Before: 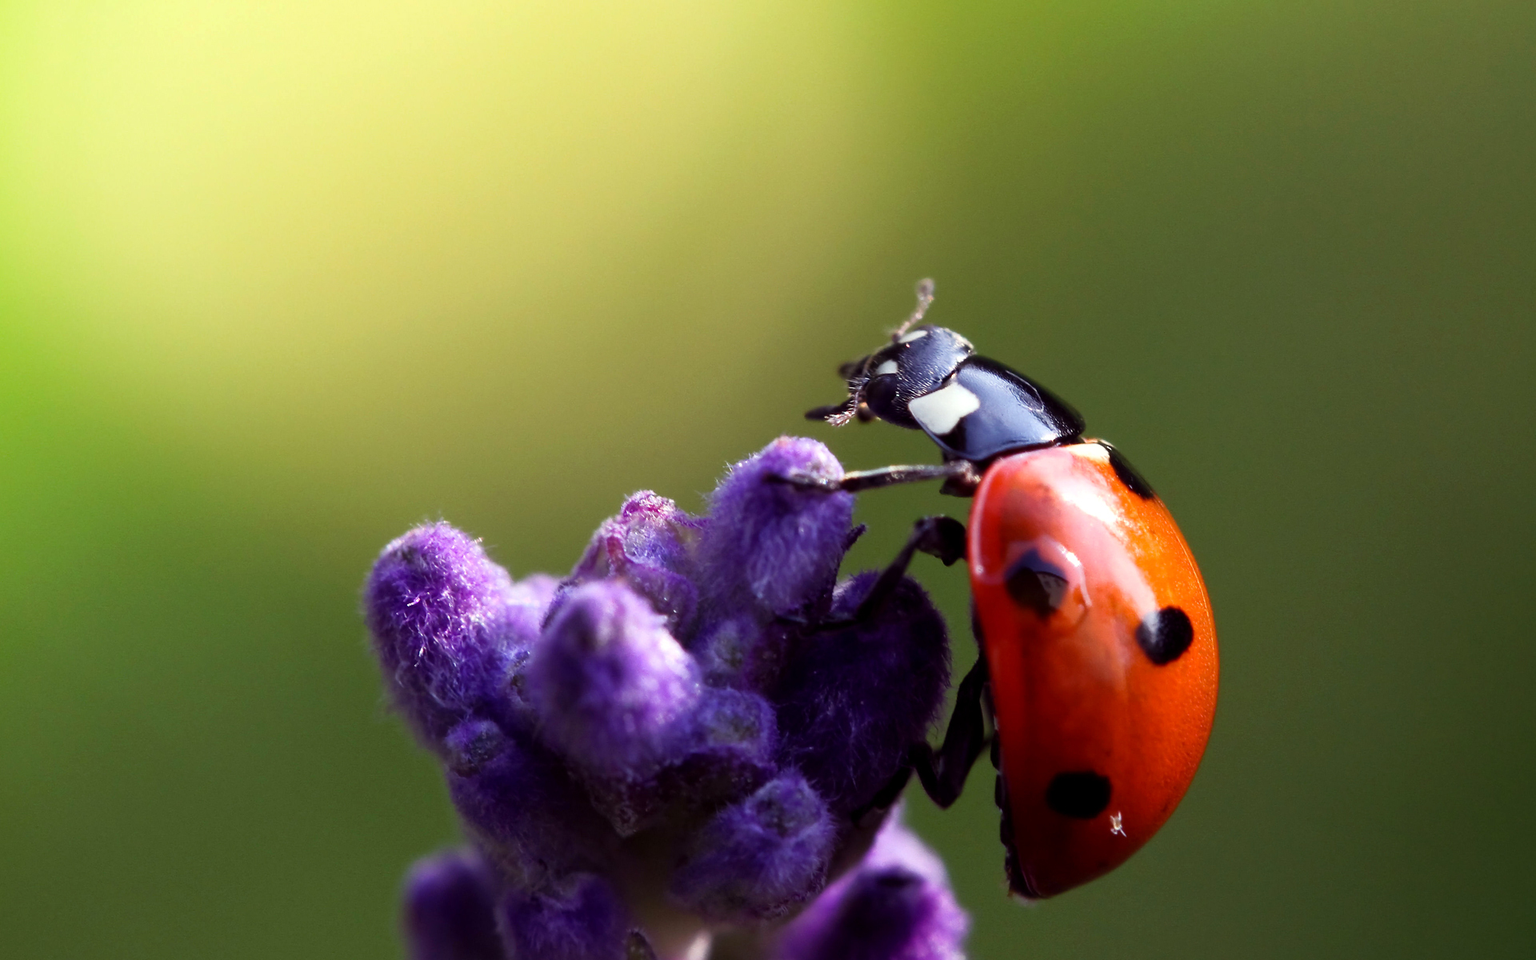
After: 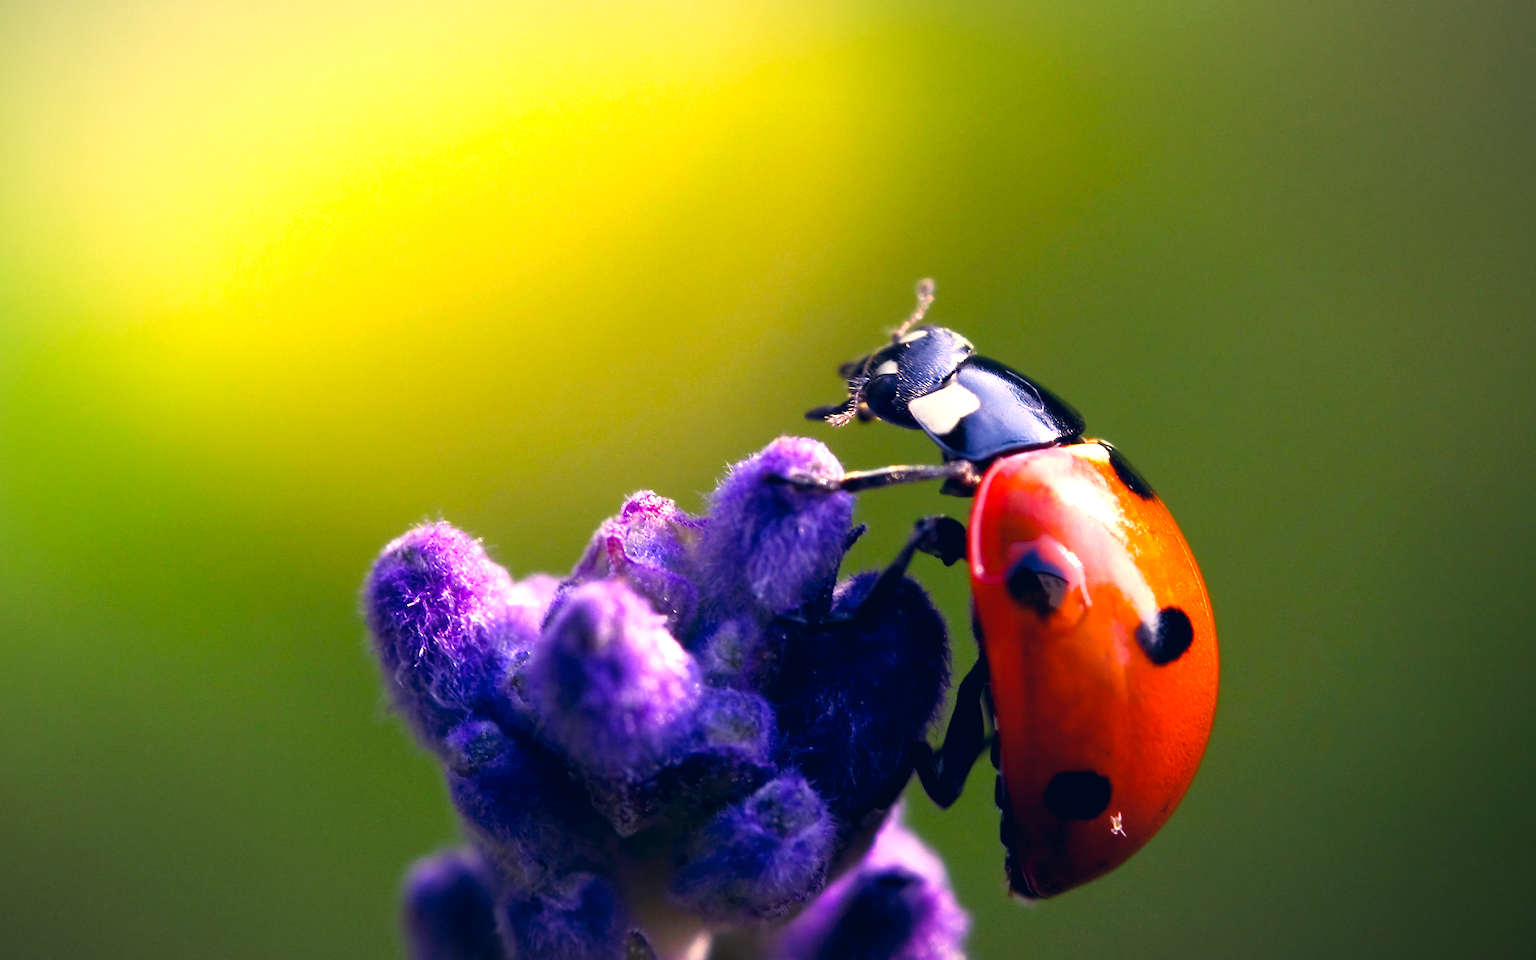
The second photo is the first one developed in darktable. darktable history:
exposure: exposure 0.565 EV, compensate highlight preservation false
color calibration: illuminant same as pipeline (D50), adaptation XYZ, x 0.346, y 0.357, temperature 5015.4 K
color correction: highlights a* 10.34, highlights b* 14.63, shadows a* -9.96, shadows b* -14.9
color balance rgb: linear chroma grading › global chroma 0.744%, perceptual saturation grading › global saturation 30.857%
vignetting: fall-off radius 69.09%, automatic ratio true
